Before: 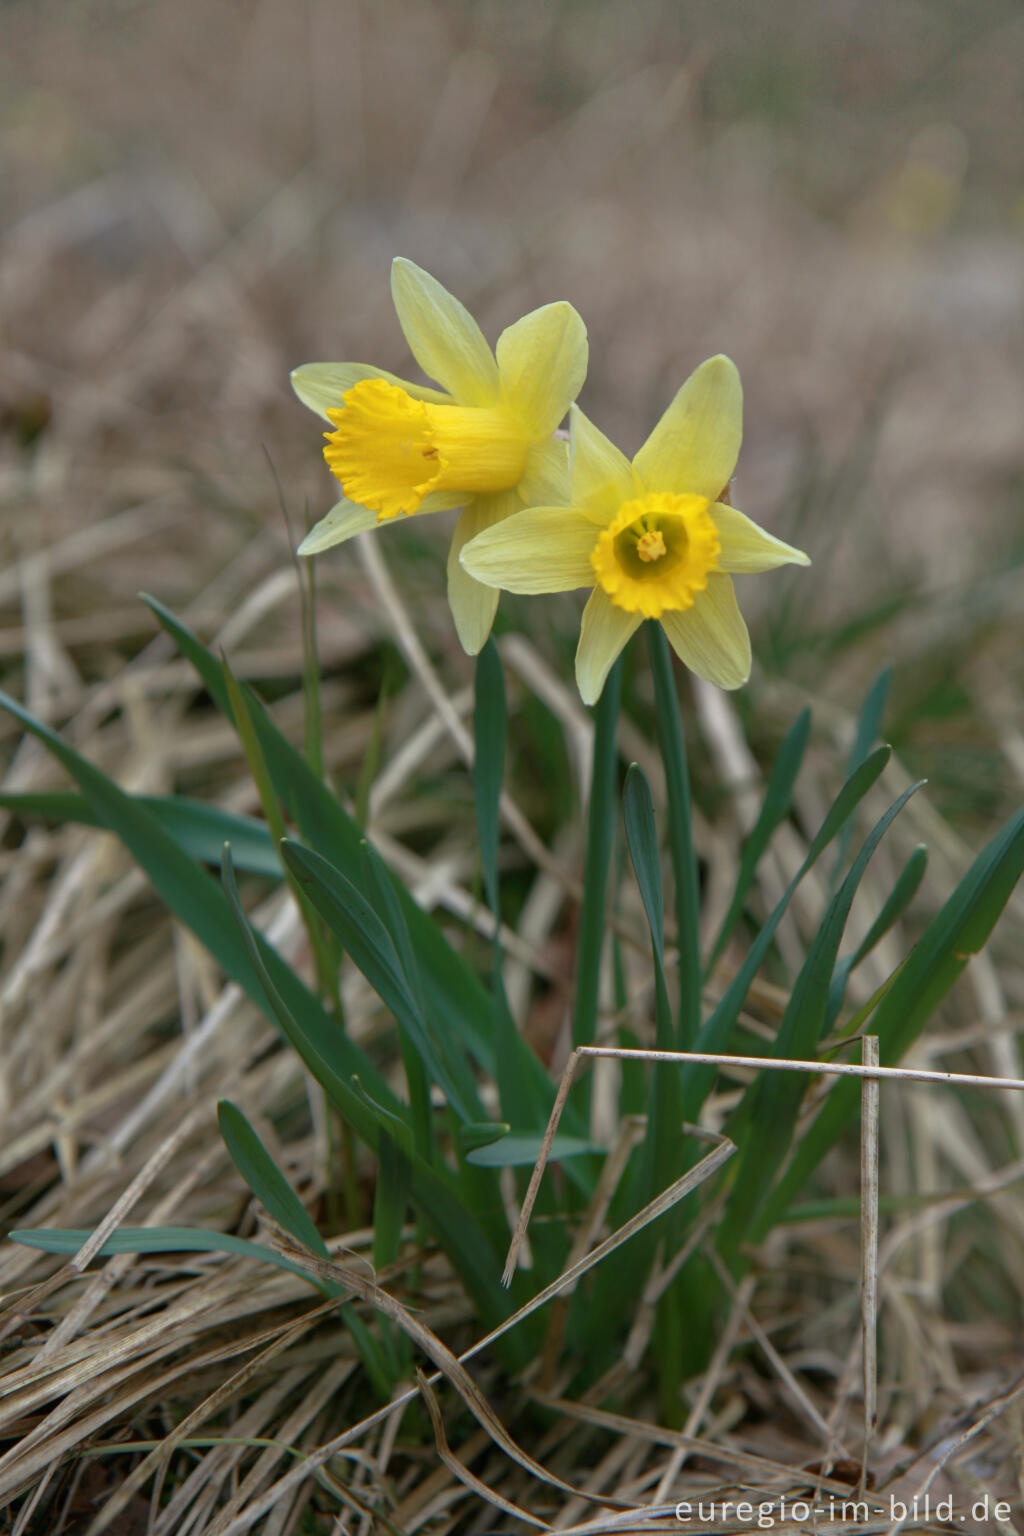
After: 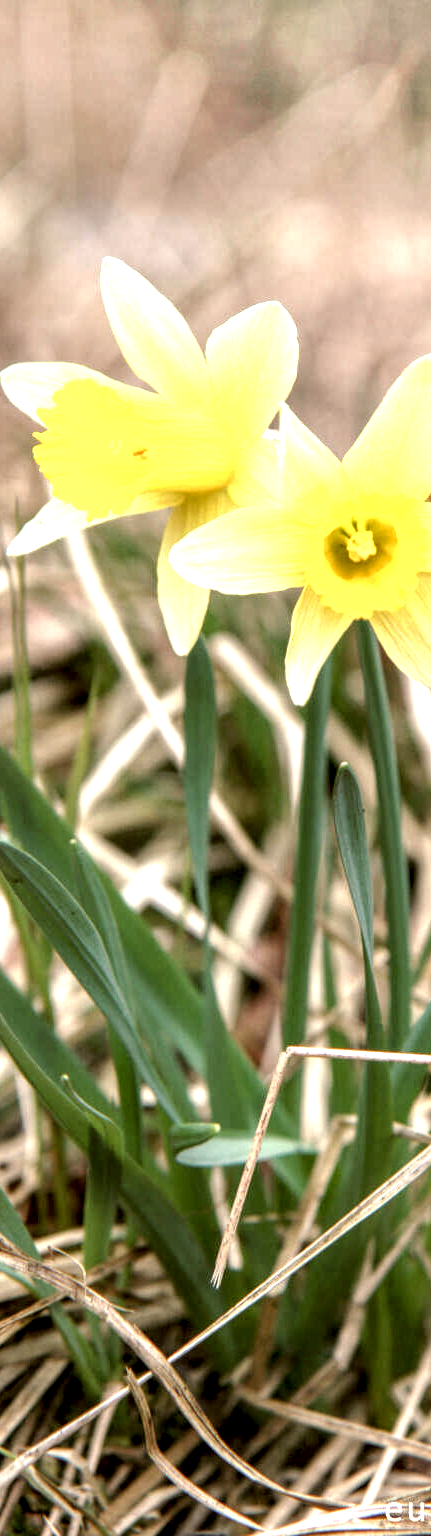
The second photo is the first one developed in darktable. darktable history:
exposure: black level correction 0.001, exposure 1 EV, compensate highlight preservation false
local contrast: highlights 77%, shadows 56%, detail 174%, midtone range 0.434
tone equalizer: -8 EV -0.787 EV, -7 EV -0.706 EV, -6 EV -0.611 EV, -5 EV -0.386 EV, -3 EV 0.385 EV, -2 EV 0.6 EV, -1 EV 0.68 EV, +0 EV 0.725 EV
color correction: highlights a* 6.14, highlights b* 7.47, shadows a* 6.09, shadows b* 6.86, saturation 0.879
crop: left 28.353%, right 29.491%
